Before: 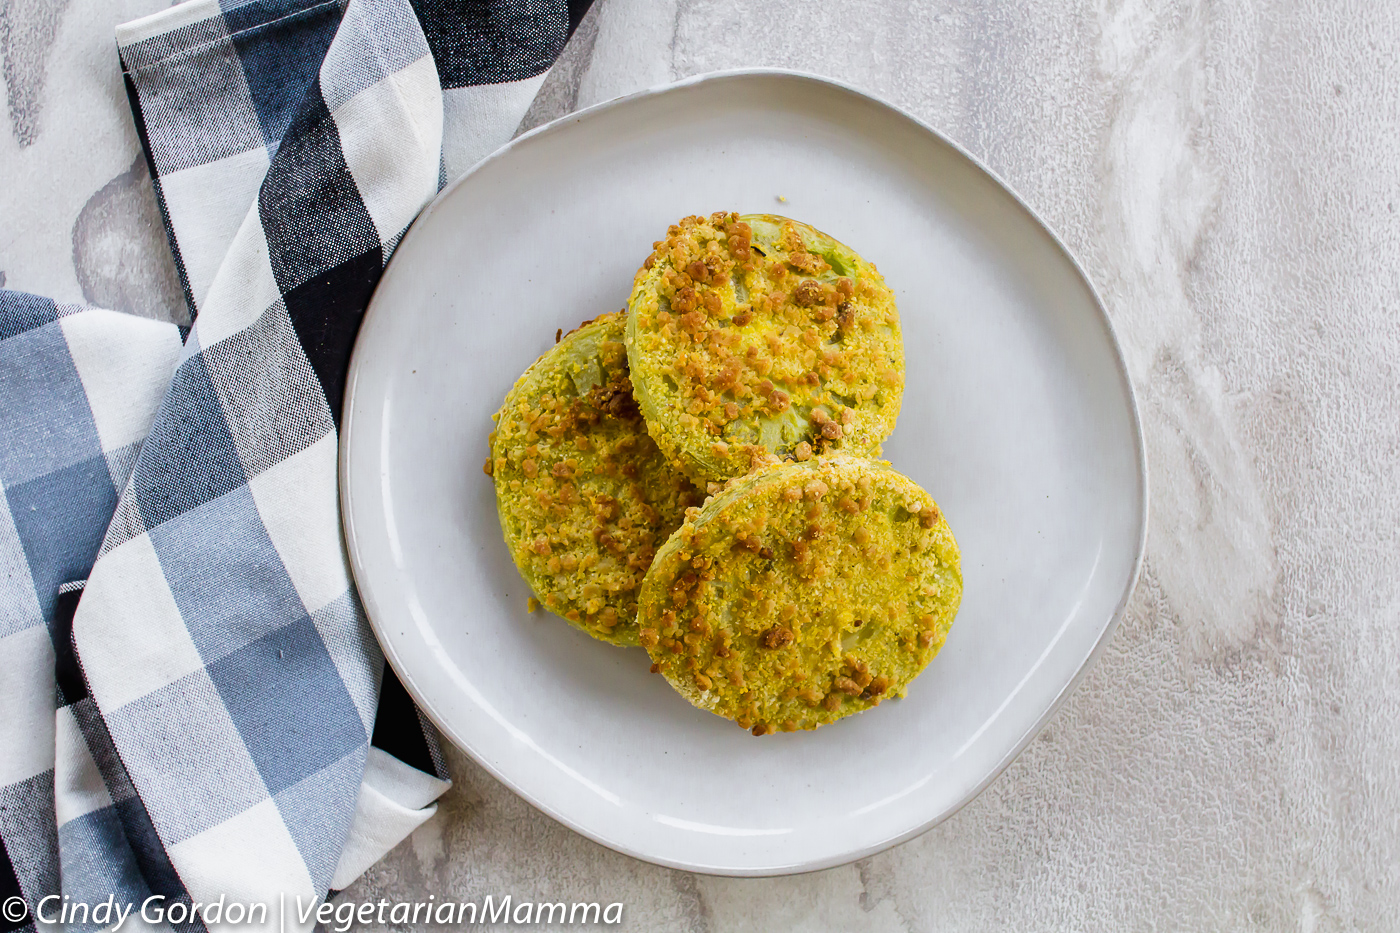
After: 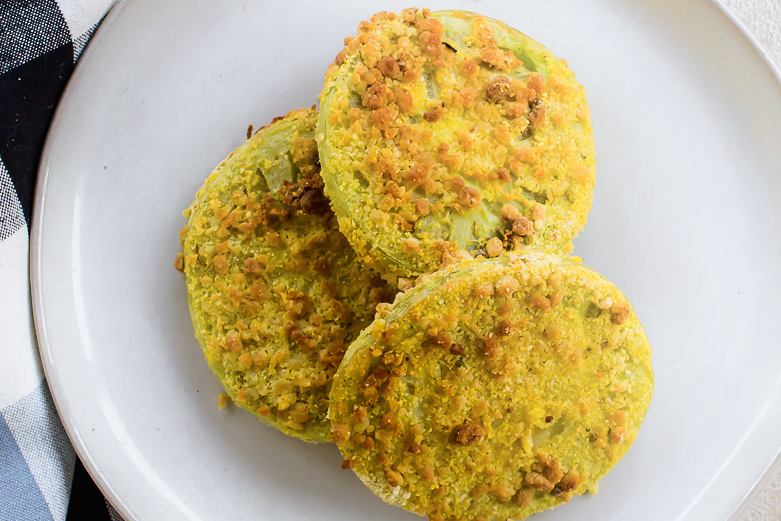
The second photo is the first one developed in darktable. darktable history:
crop and rotate: left 22.13%, top 22.054%, right 22.026%, bottom 22.102%
shadows and highlights: highlights 70.7, soften with gaussian
